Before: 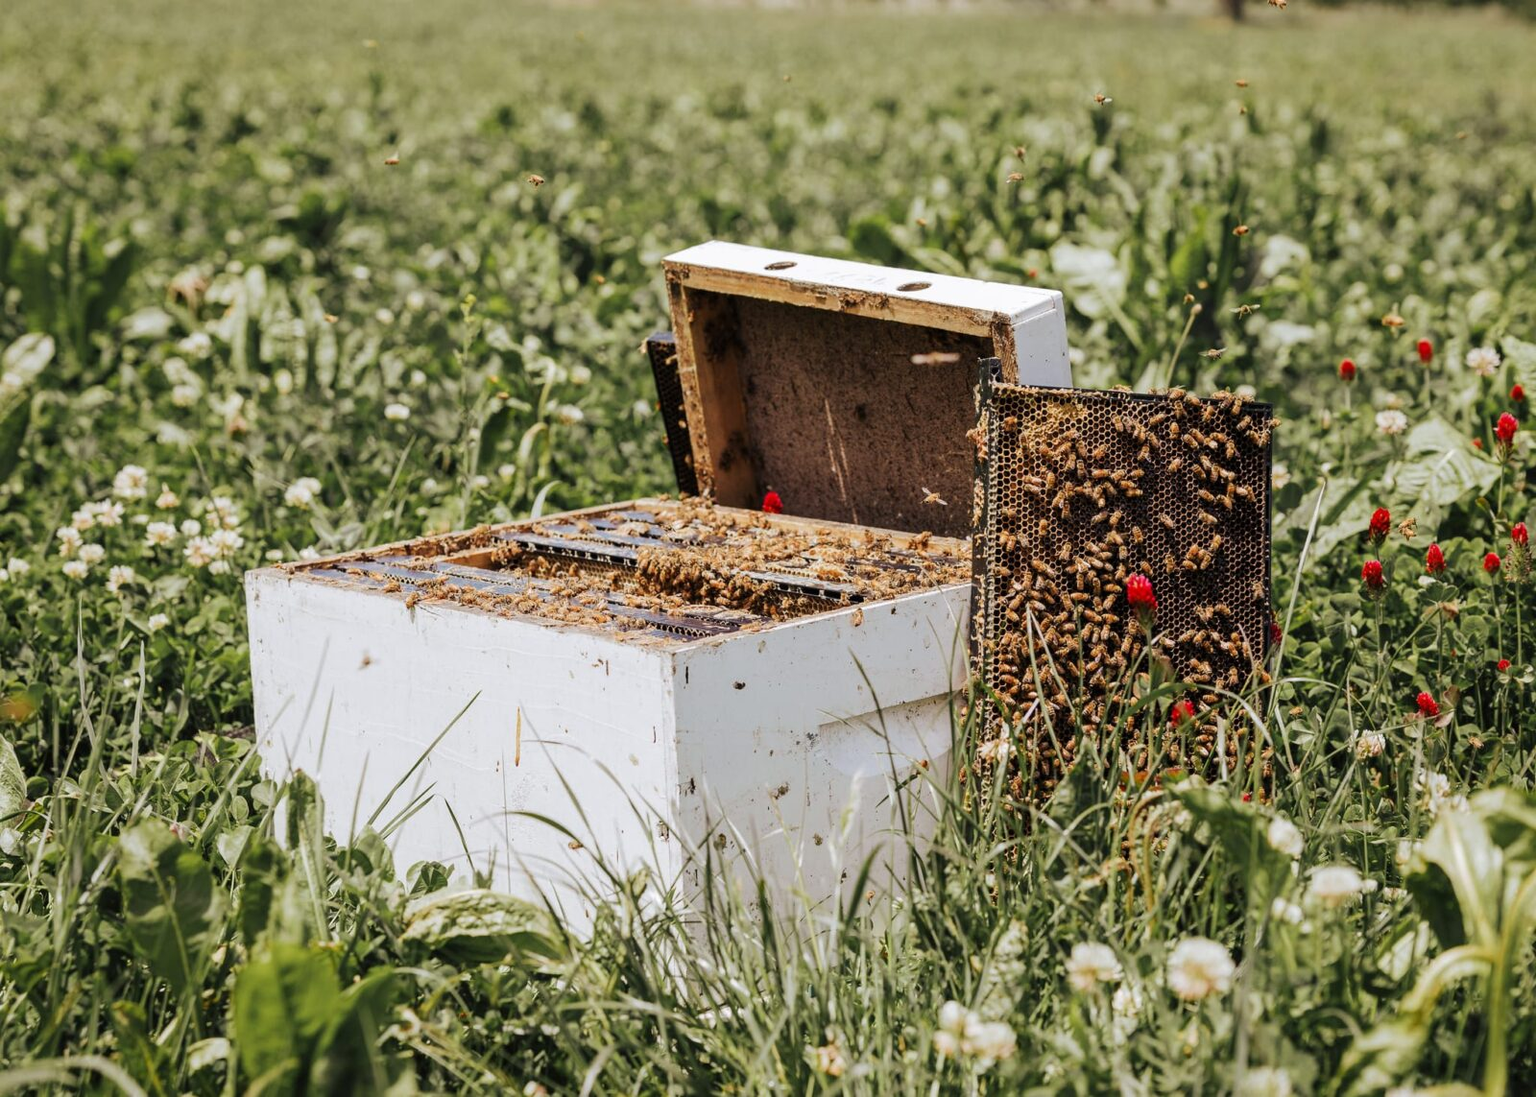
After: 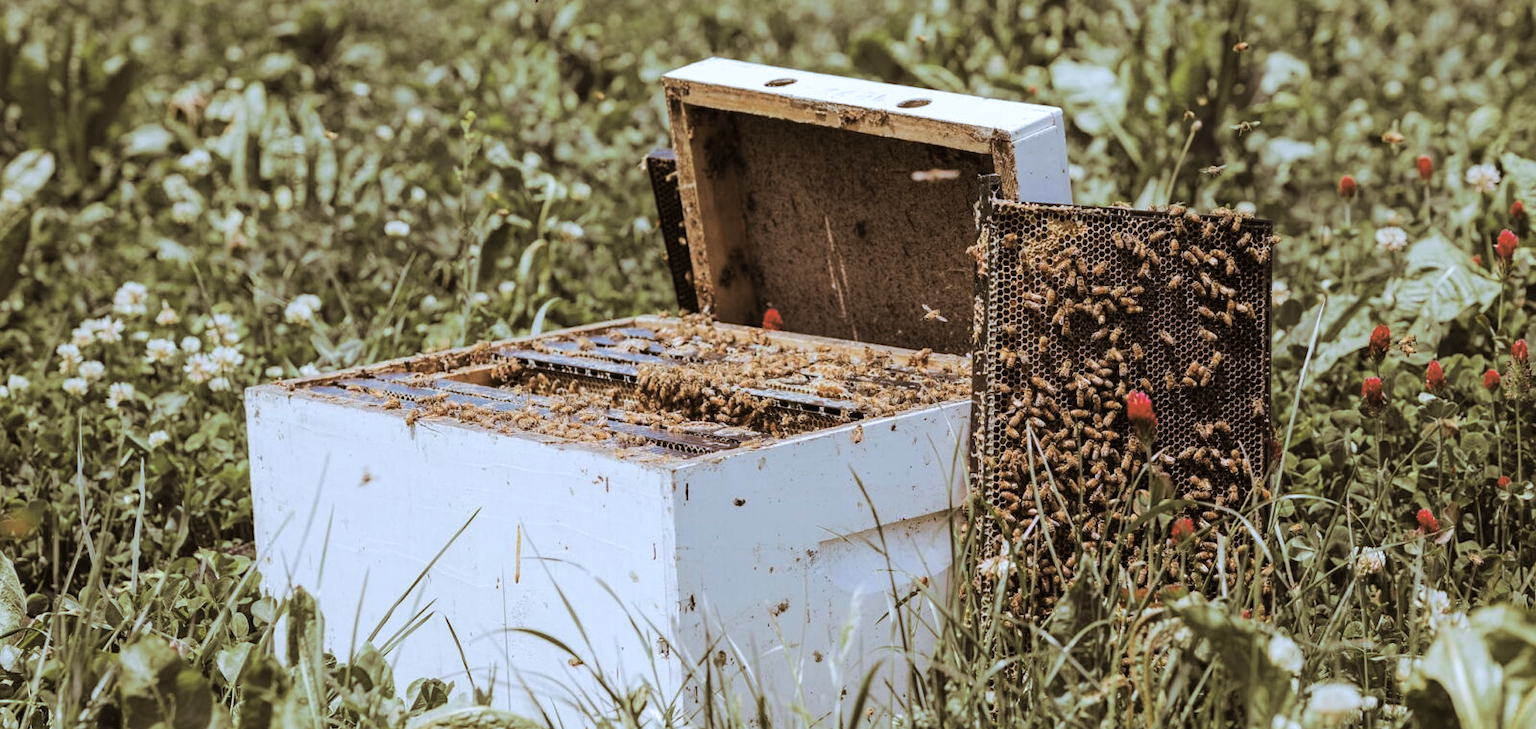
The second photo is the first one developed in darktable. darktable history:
crop: top 16.727%, bottom 16.727%
split-toning: shadows › hue 32.4°, shadows › saturation 0.51, highlights › hue 180°, highlights › saturation 0, balance -60.17, compress 55.19%
color calibration: x 0.37, y 0.382, temperature 4313.32 K
local contrast: mode bilateral grid, contrast 100, coarseness 100, detail 91%, midtone range 0.2
